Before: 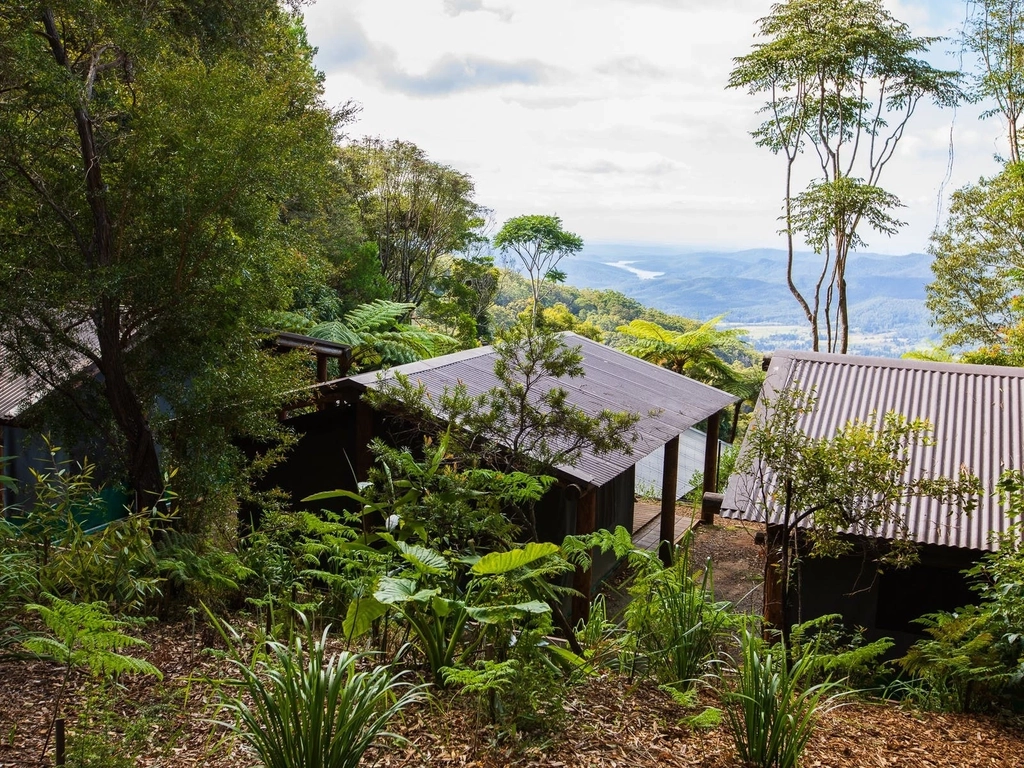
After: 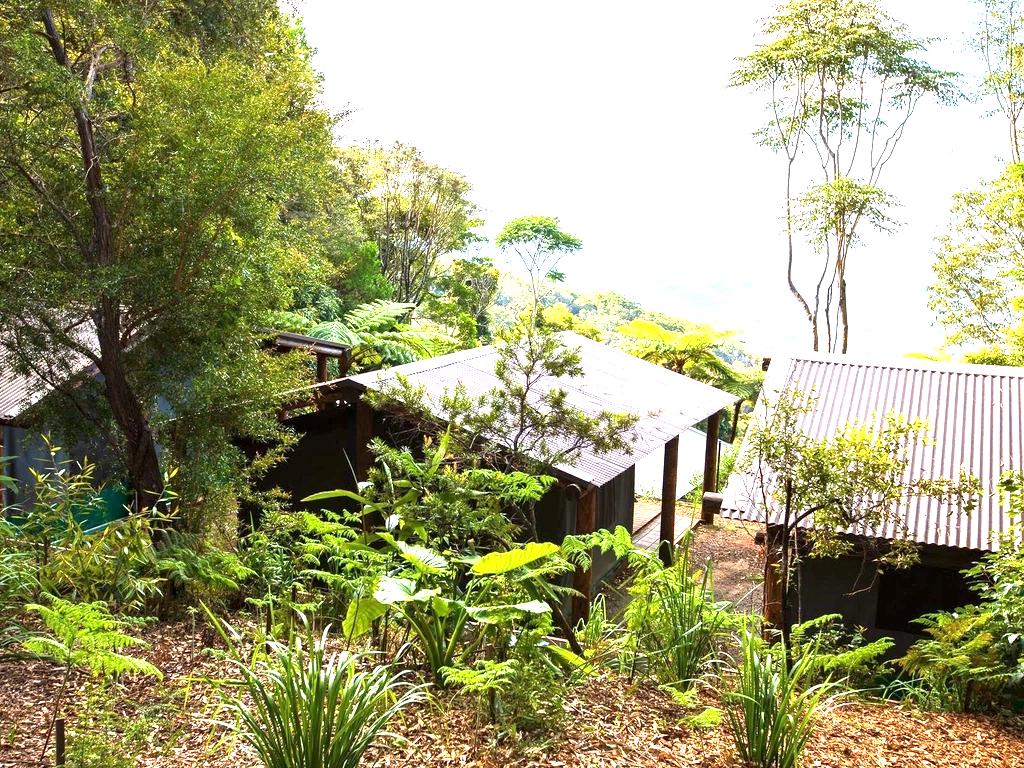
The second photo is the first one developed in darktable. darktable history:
exposure: black level correction 0.001, exposure 1.816 EV, compensate highlight preservation false
